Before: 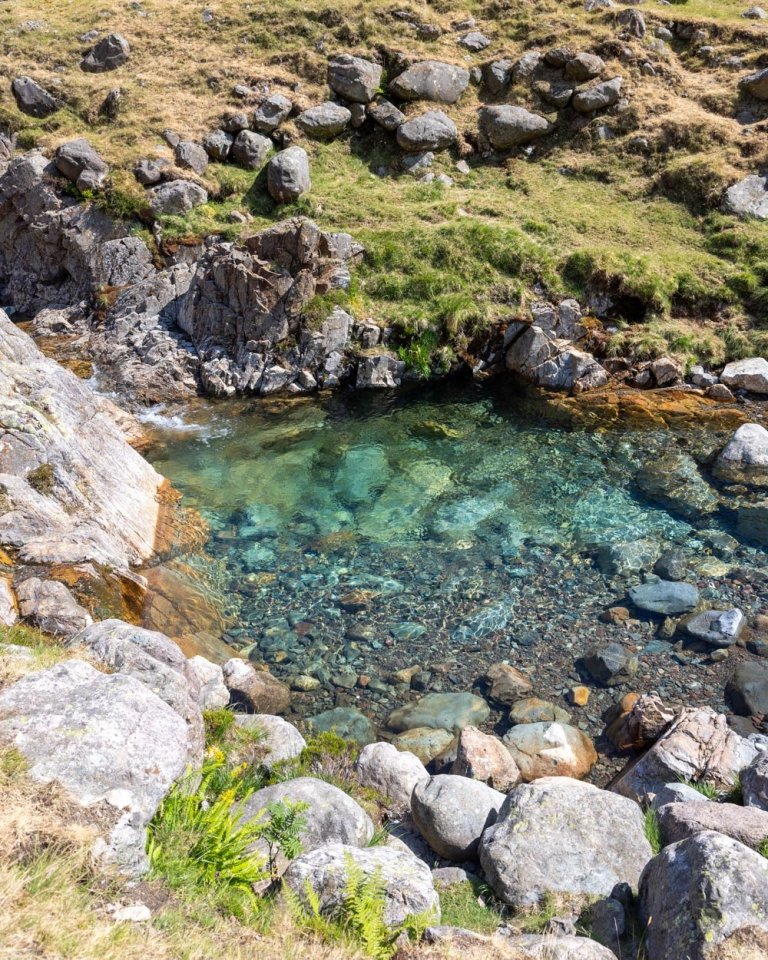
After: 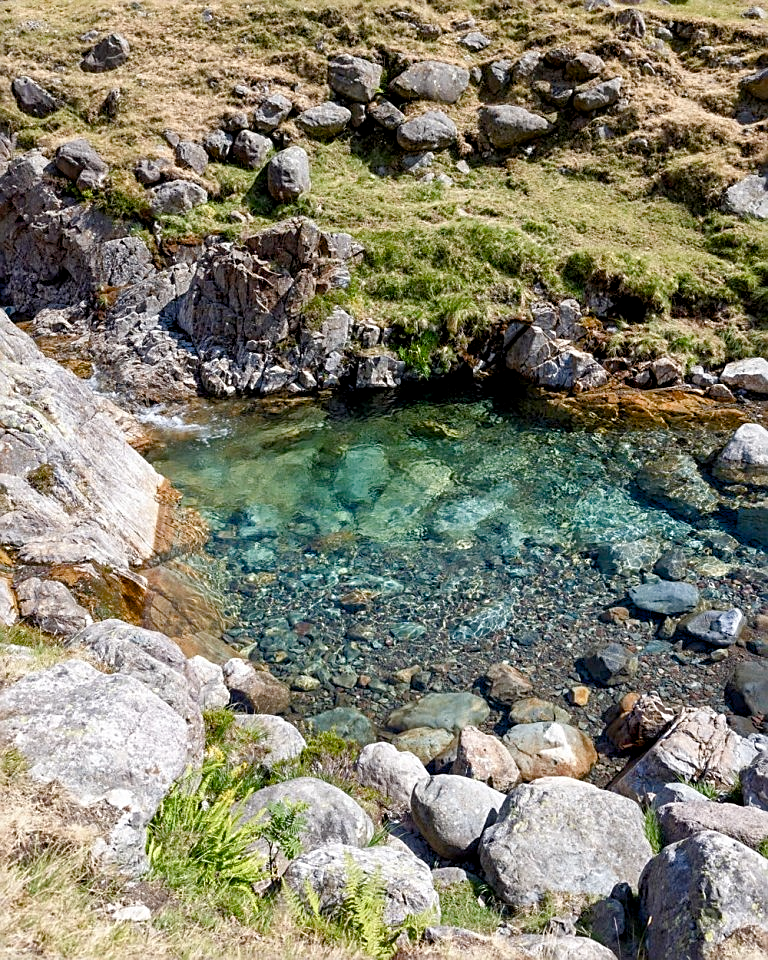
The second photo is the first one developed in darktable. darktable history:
shadows and highlights: shadows 29.33, highlights -29.51, low approximation 0.01, soften with gaussian
color balance rgb: global offset › luminance -0.503%, perceptual saturation grading › global saturation 20%, perceptual saturation grading › highlights -50.409%, perceptual saturation grading › shadows 30.606%
sharpen: amount 0.587
